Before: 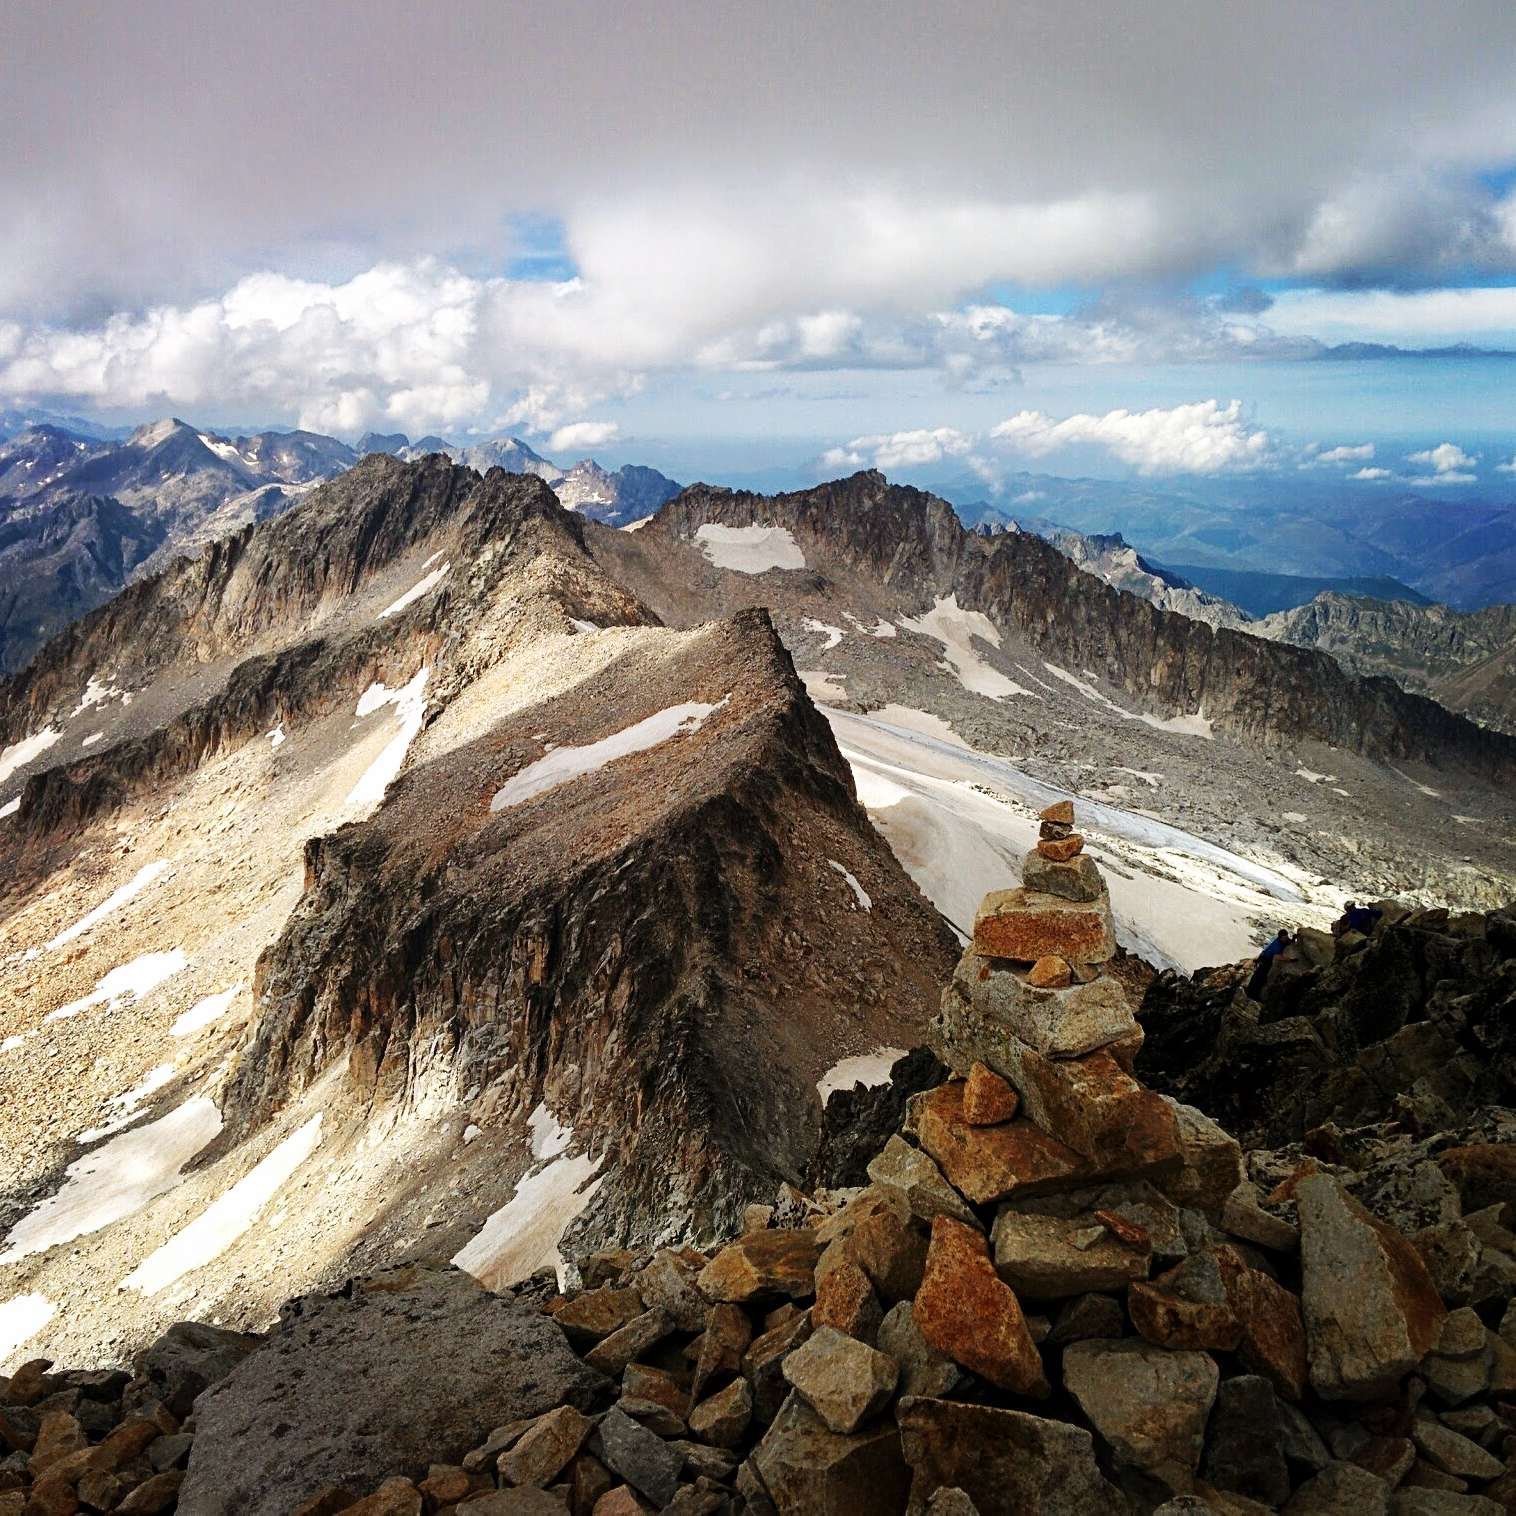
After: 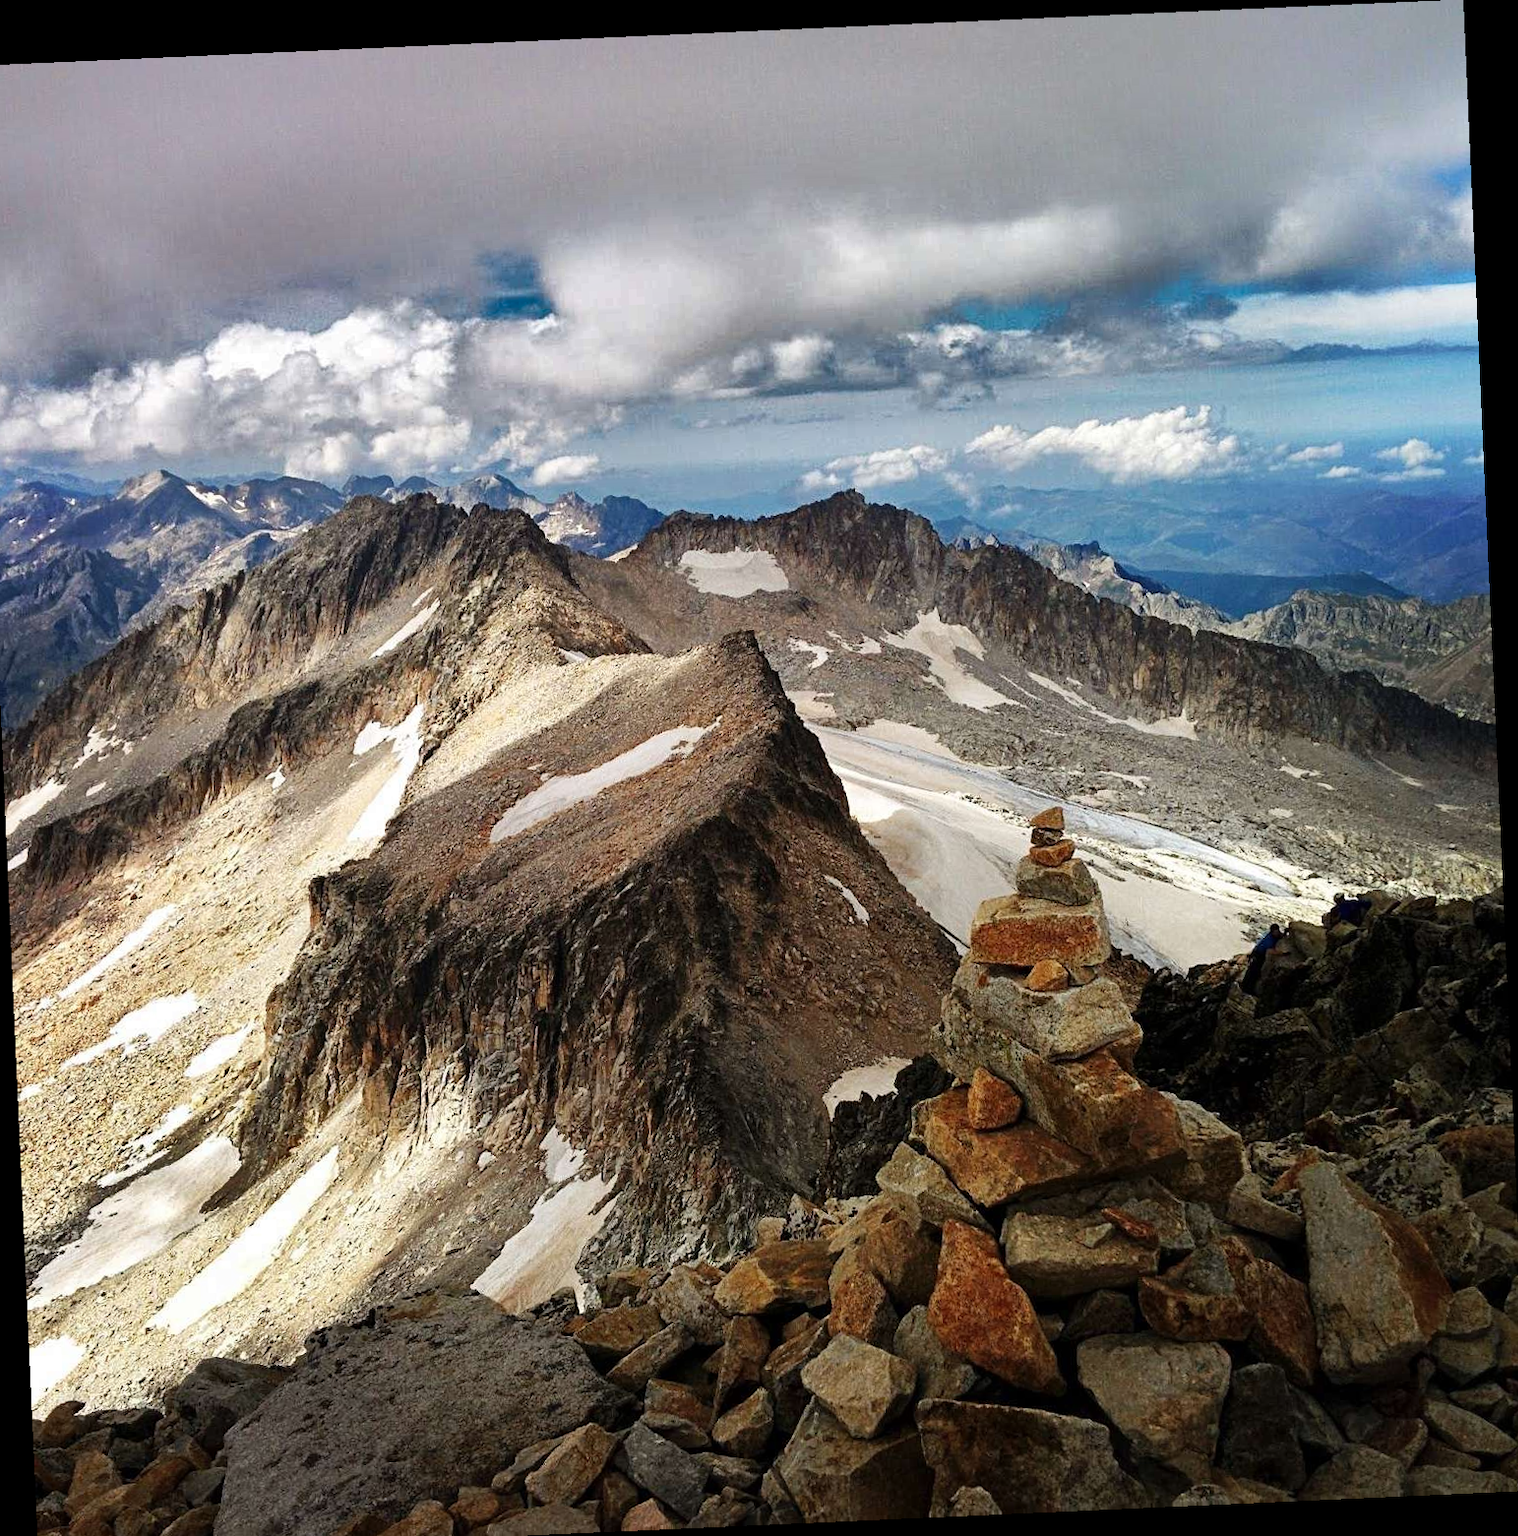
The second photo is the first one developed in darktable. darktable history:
rotate and perspective: rotation -2.56°, automatic cropping off
shadows and highlights: shadows 20.91, highlights -82.73, soften with gaussian
white balance: emerald 1
crop and rotate: left 1.774%, right 0.633%, bottom 1.28%
